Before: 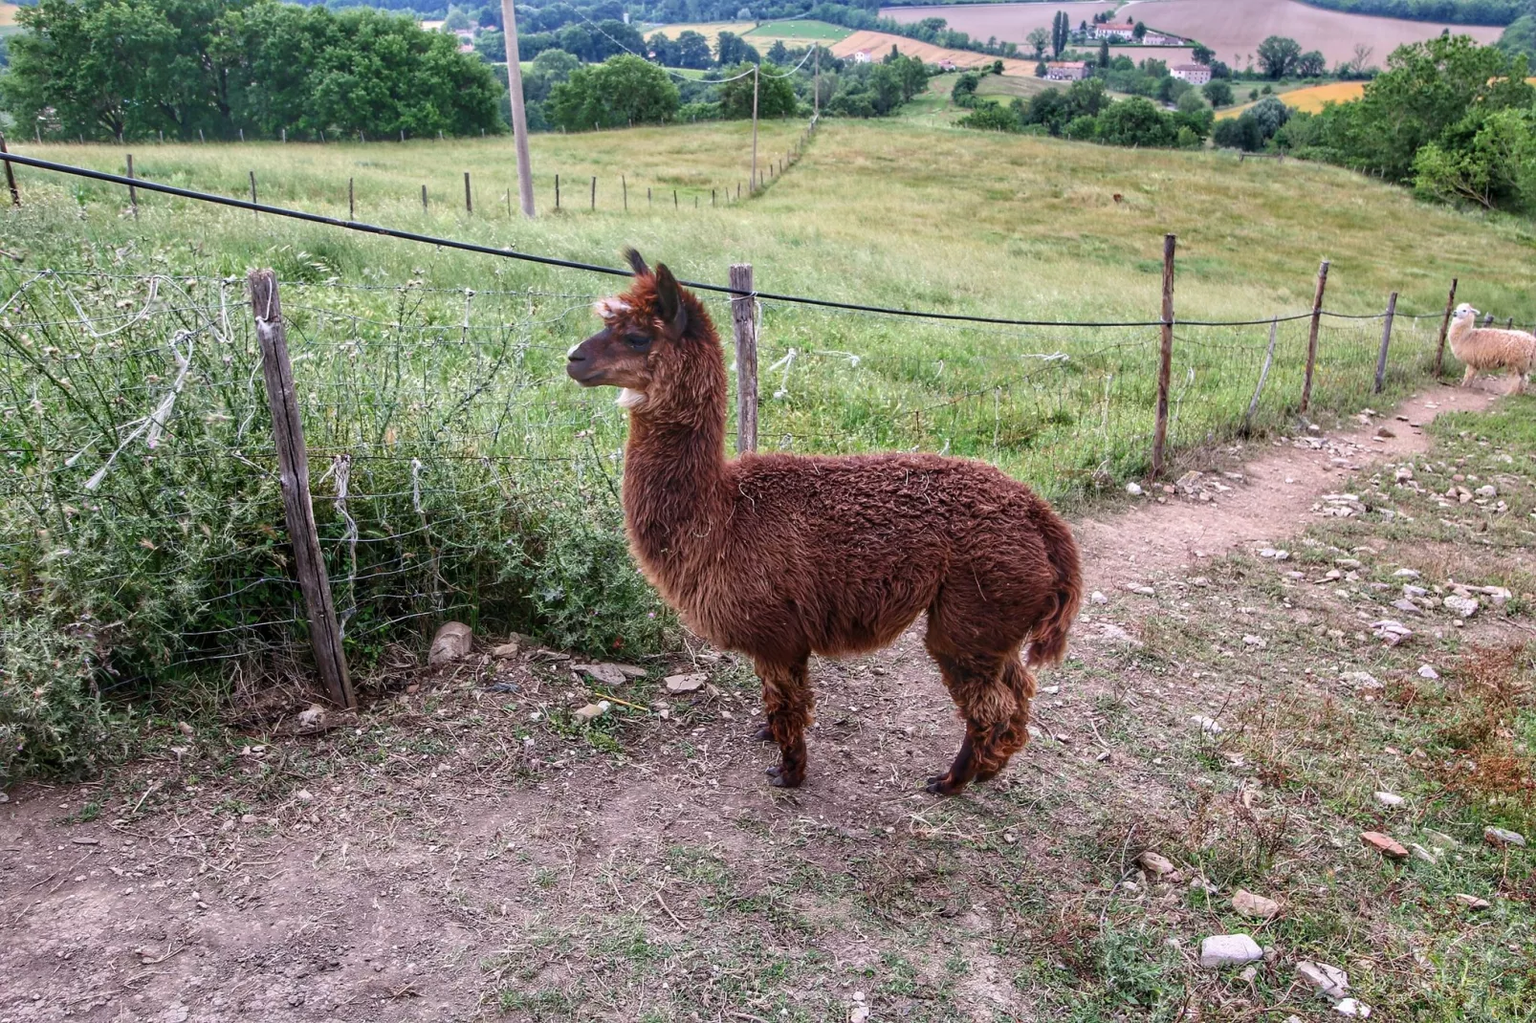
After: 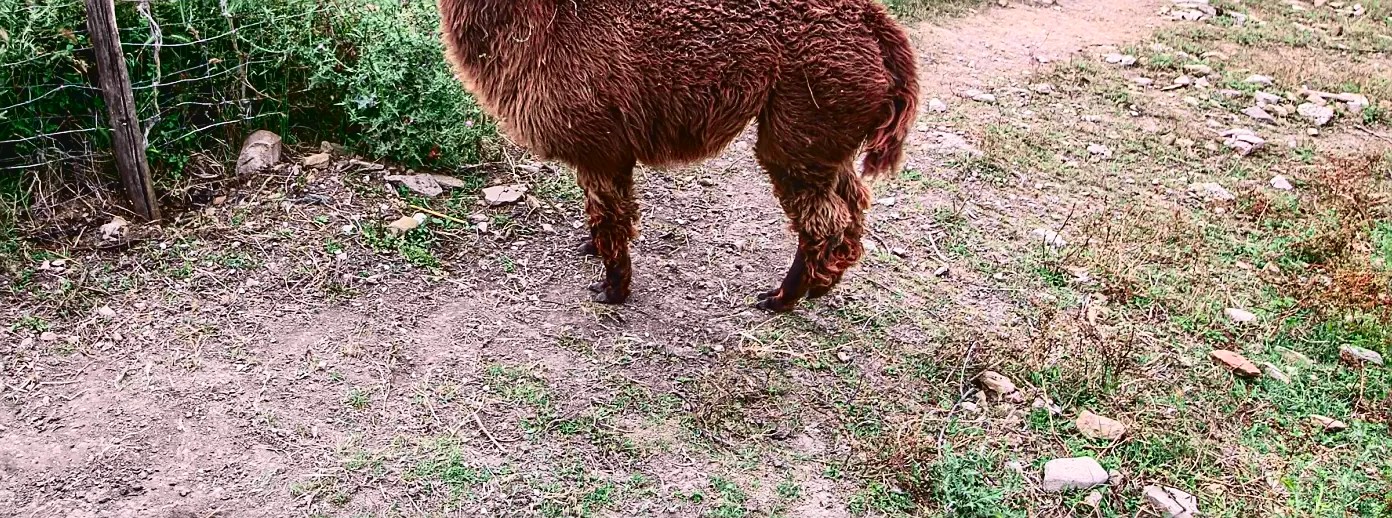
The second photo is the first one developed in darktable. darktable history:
sharpen: on, module defaults
tone curve: curves: ch0 [(0, 0.036) (0.037, 0.042) (0.167, 0.143) (0.433, 0.502) (0.531, 0.637) (0.696, 0.825) (0.856, 0.92) (1, 0.98)]; ch1 [(0, 0) (0.424, 0.383) (0.482, 0.459) (0.501, 0.5) (0.522, 0.526) (0.559, 0.563) (0.604, 0.646) (0.715, 0.729) (1, 1)]; ch2 [(0, 0) (0.369, 0.388) (0.45, 0.48) (0.499, 0.502) (0.504, 0.504) (0.512, 0.526) (0.581, 0.595) (0.708, 0.786) (1, 1)], color space Lab, independent channels, preserve colors none
crop and rotate: left 13.294%, top 48.646%, bottom 2.928%
